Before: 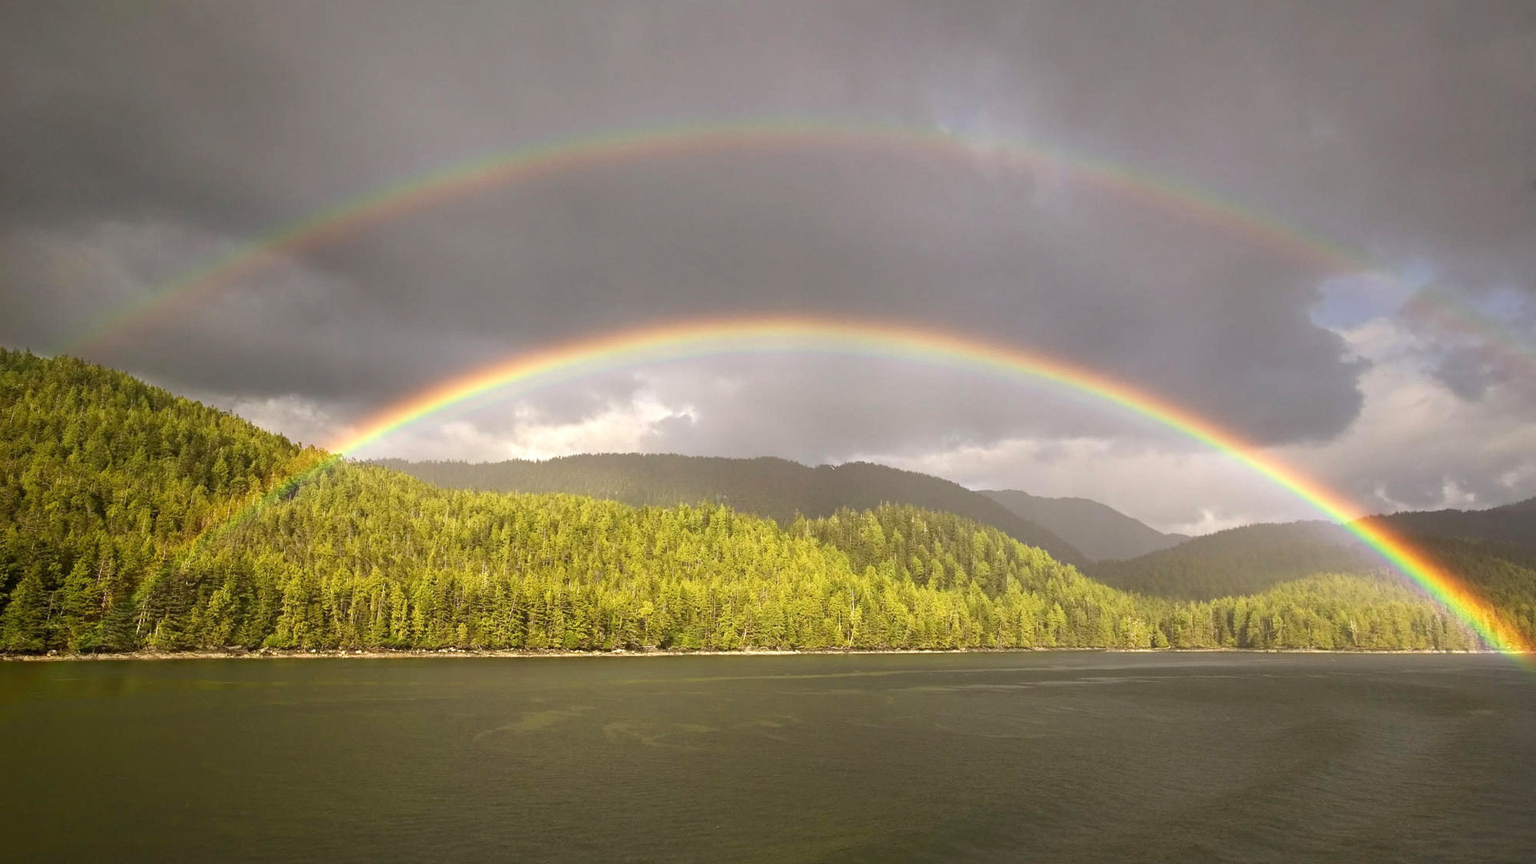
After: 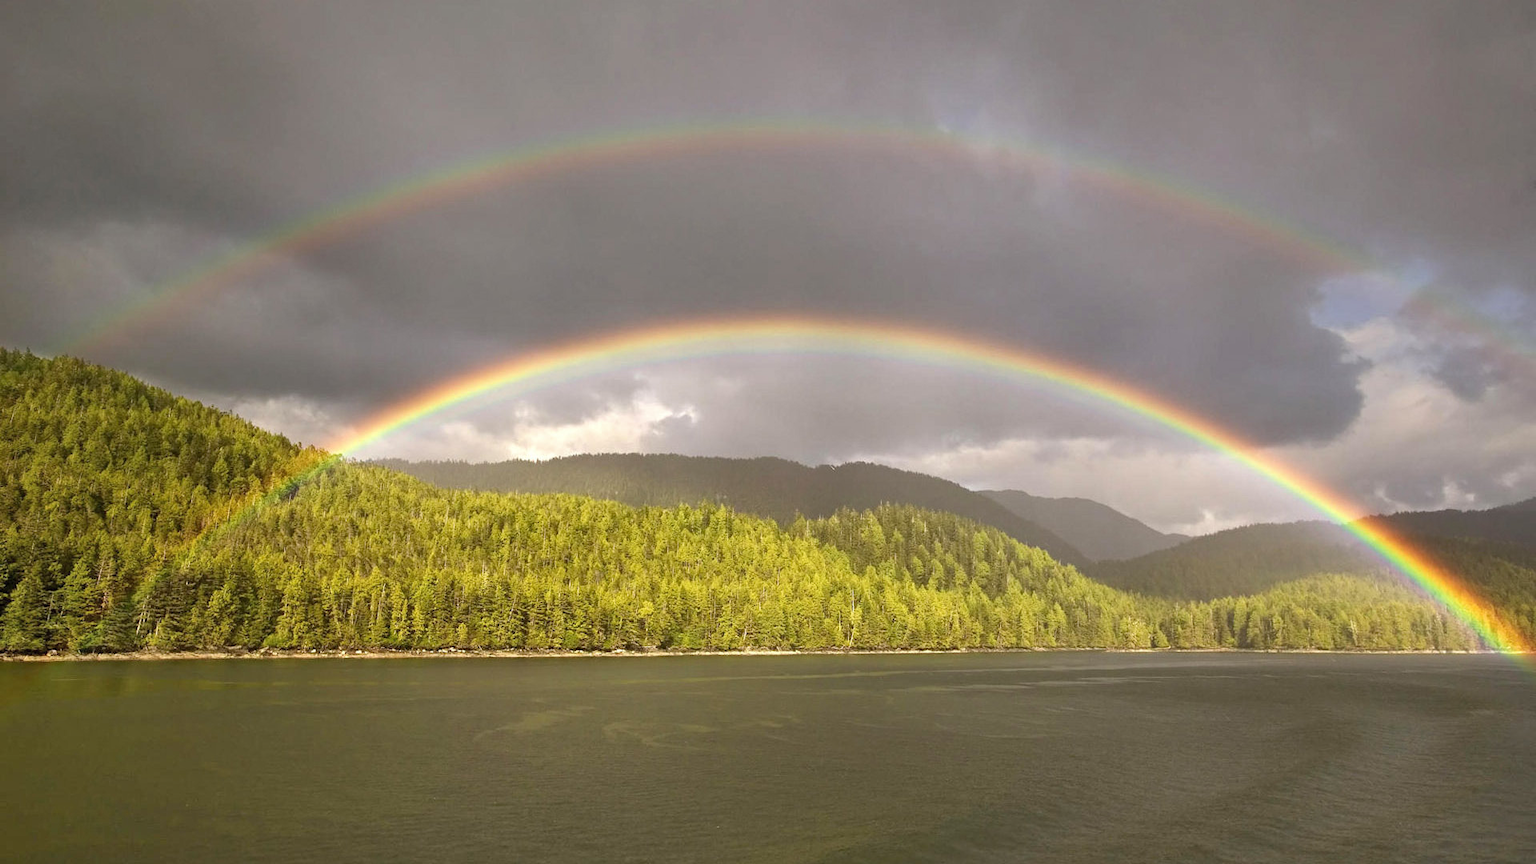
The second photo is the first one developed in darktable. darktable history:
shadows and highlights: shadows 59.49, soften with gaussian
